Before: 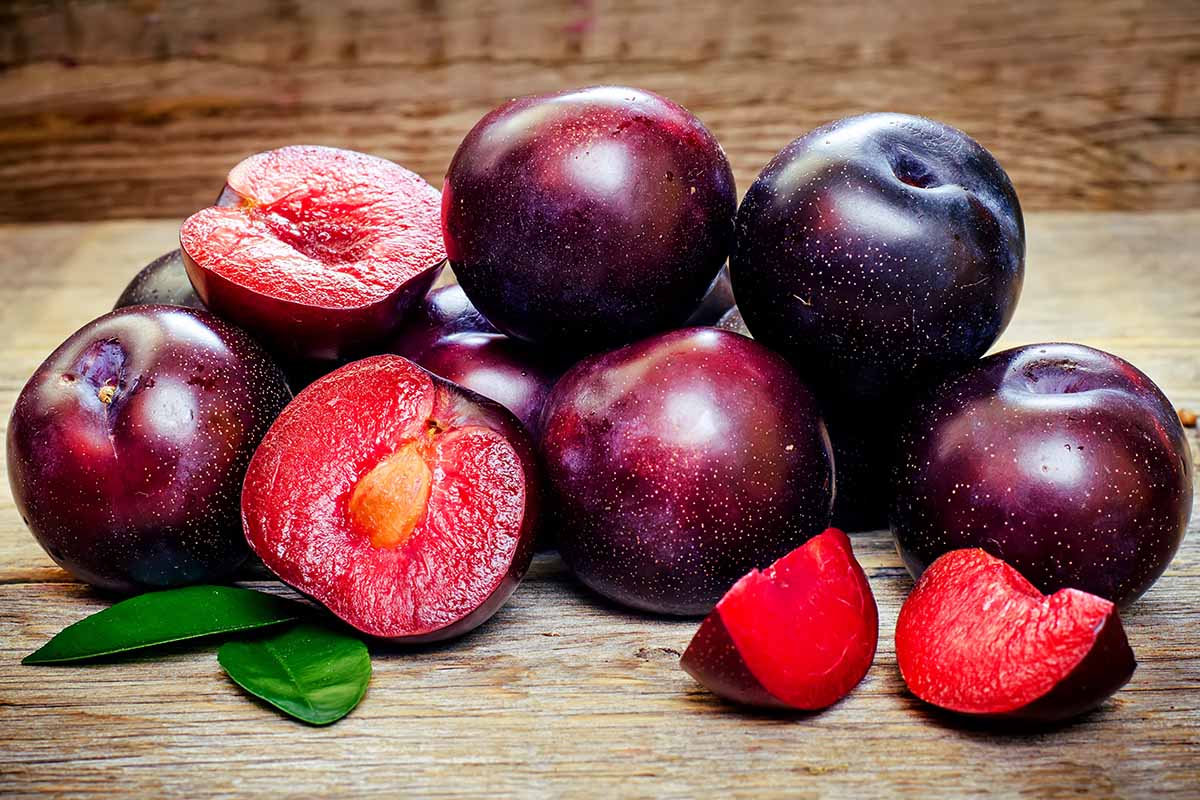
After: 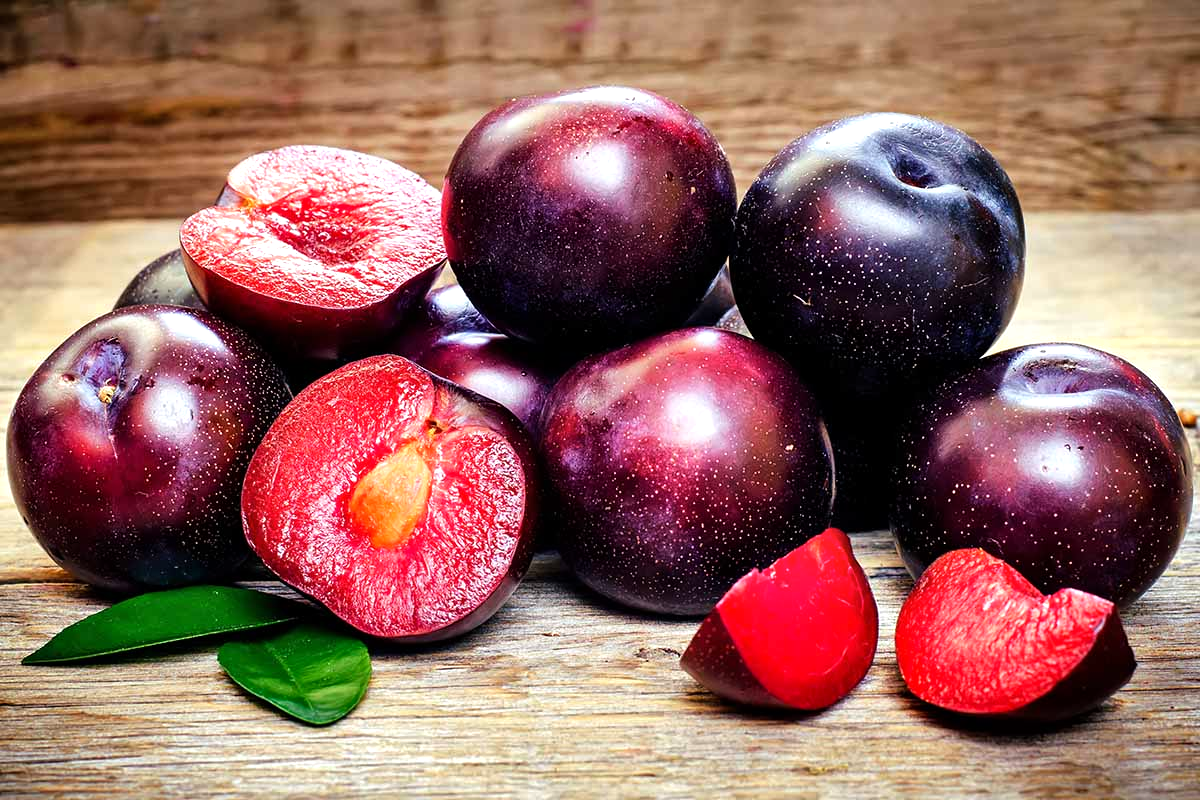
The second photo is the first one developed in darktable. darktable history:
tone equalizer: -8 EV -0.448 EV, -7 EV -0.384 EV, -6 EV -0.302 EV, -5 EV -0.215 EV, -3 EV 0.196 EV, -2 EV 0.351 EV, -1 EV 0.415 EV, +0 EV 0.416 EV
shadows and highlights: low approximation 0.01, soften with gaussian
